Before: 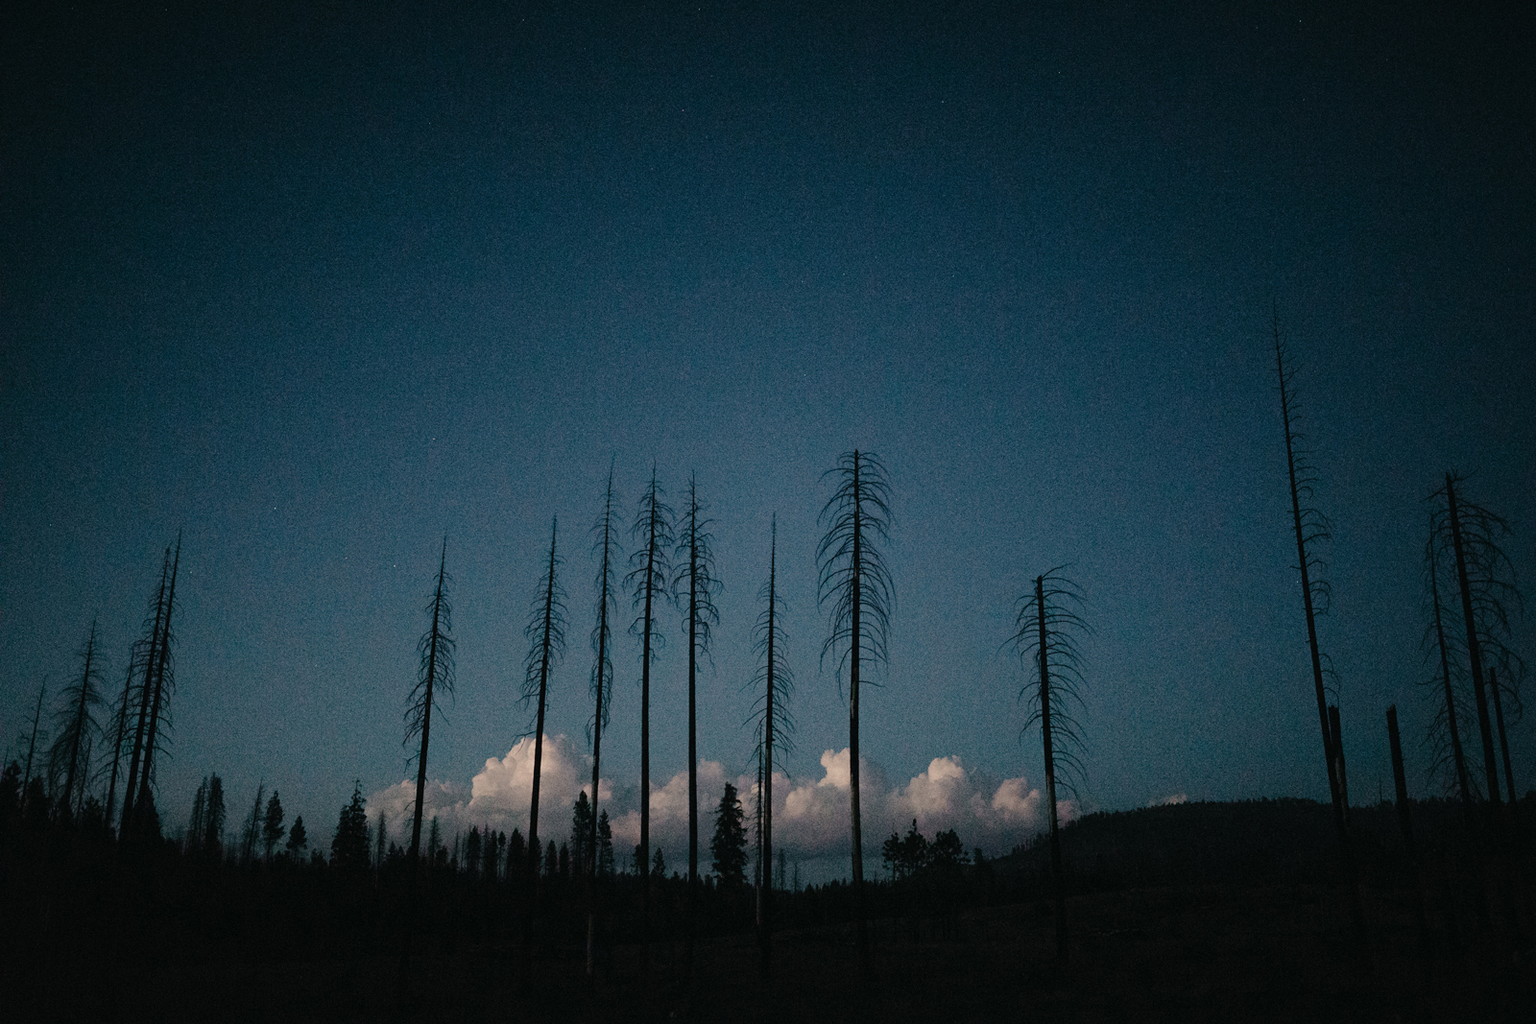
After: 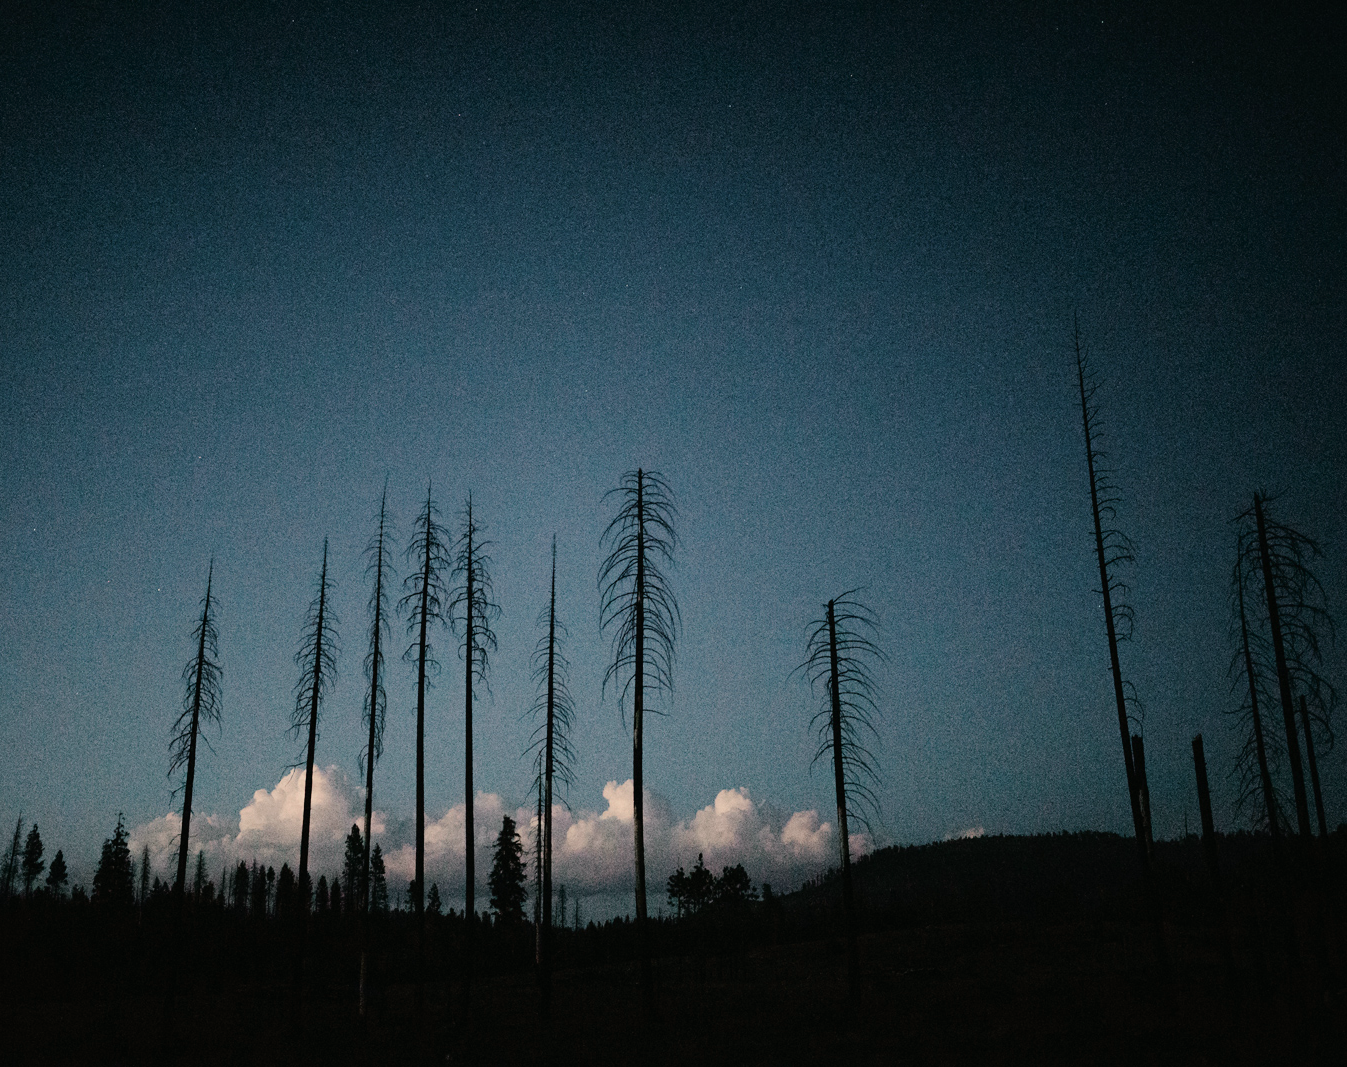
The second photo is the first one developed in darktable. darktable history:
tone curve: curves: ch0 [(0, 0) (0.07, 0.057) (0.15, 0.177) (0.352, 0.445) (0.59, 0.703) (0.857, 0.908) (1, 1)], color space Lab, independent channels, preserve colors none
crop: left 15.801%
tone equalizer: edges refinement/feathering 500, mask exposure compensation -1.57 EV, preserve details guided filter
color balance rgb: power › chroma 0.655%, power › hue 60°, linear chroma grading › mid-tones 8.07%, perceptual saturation grading › global saturation 0.274%
